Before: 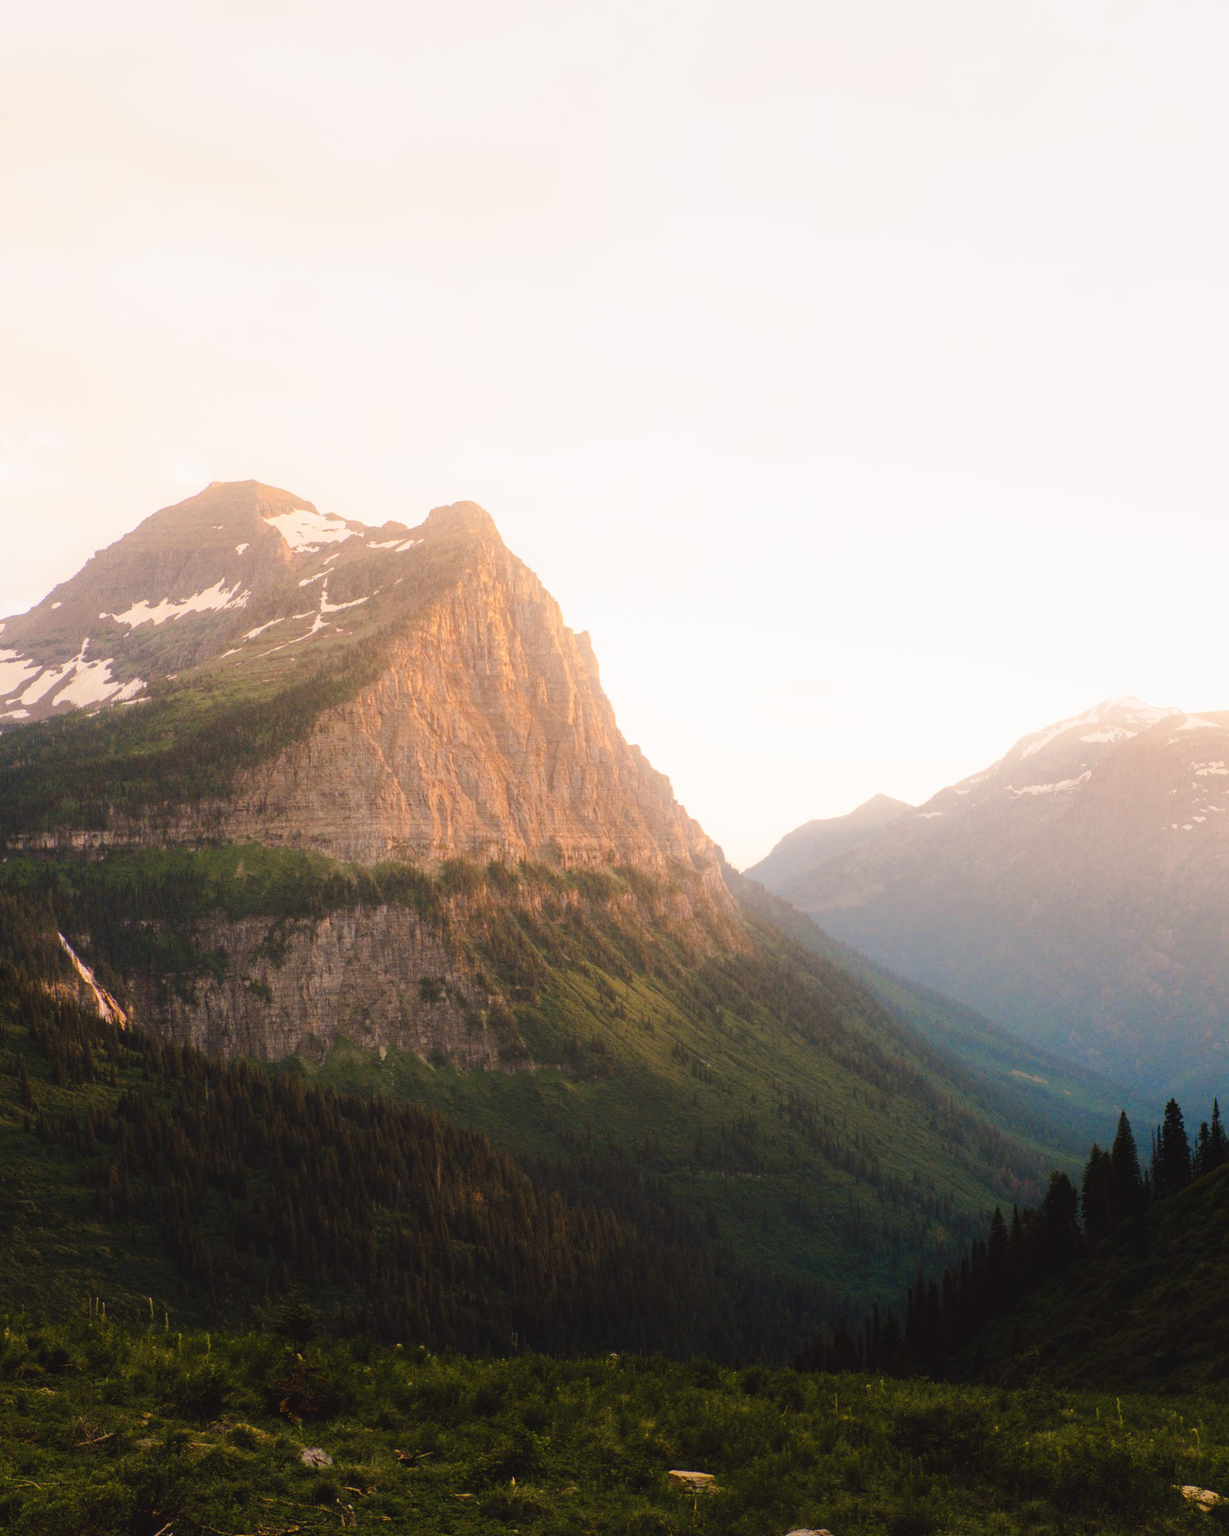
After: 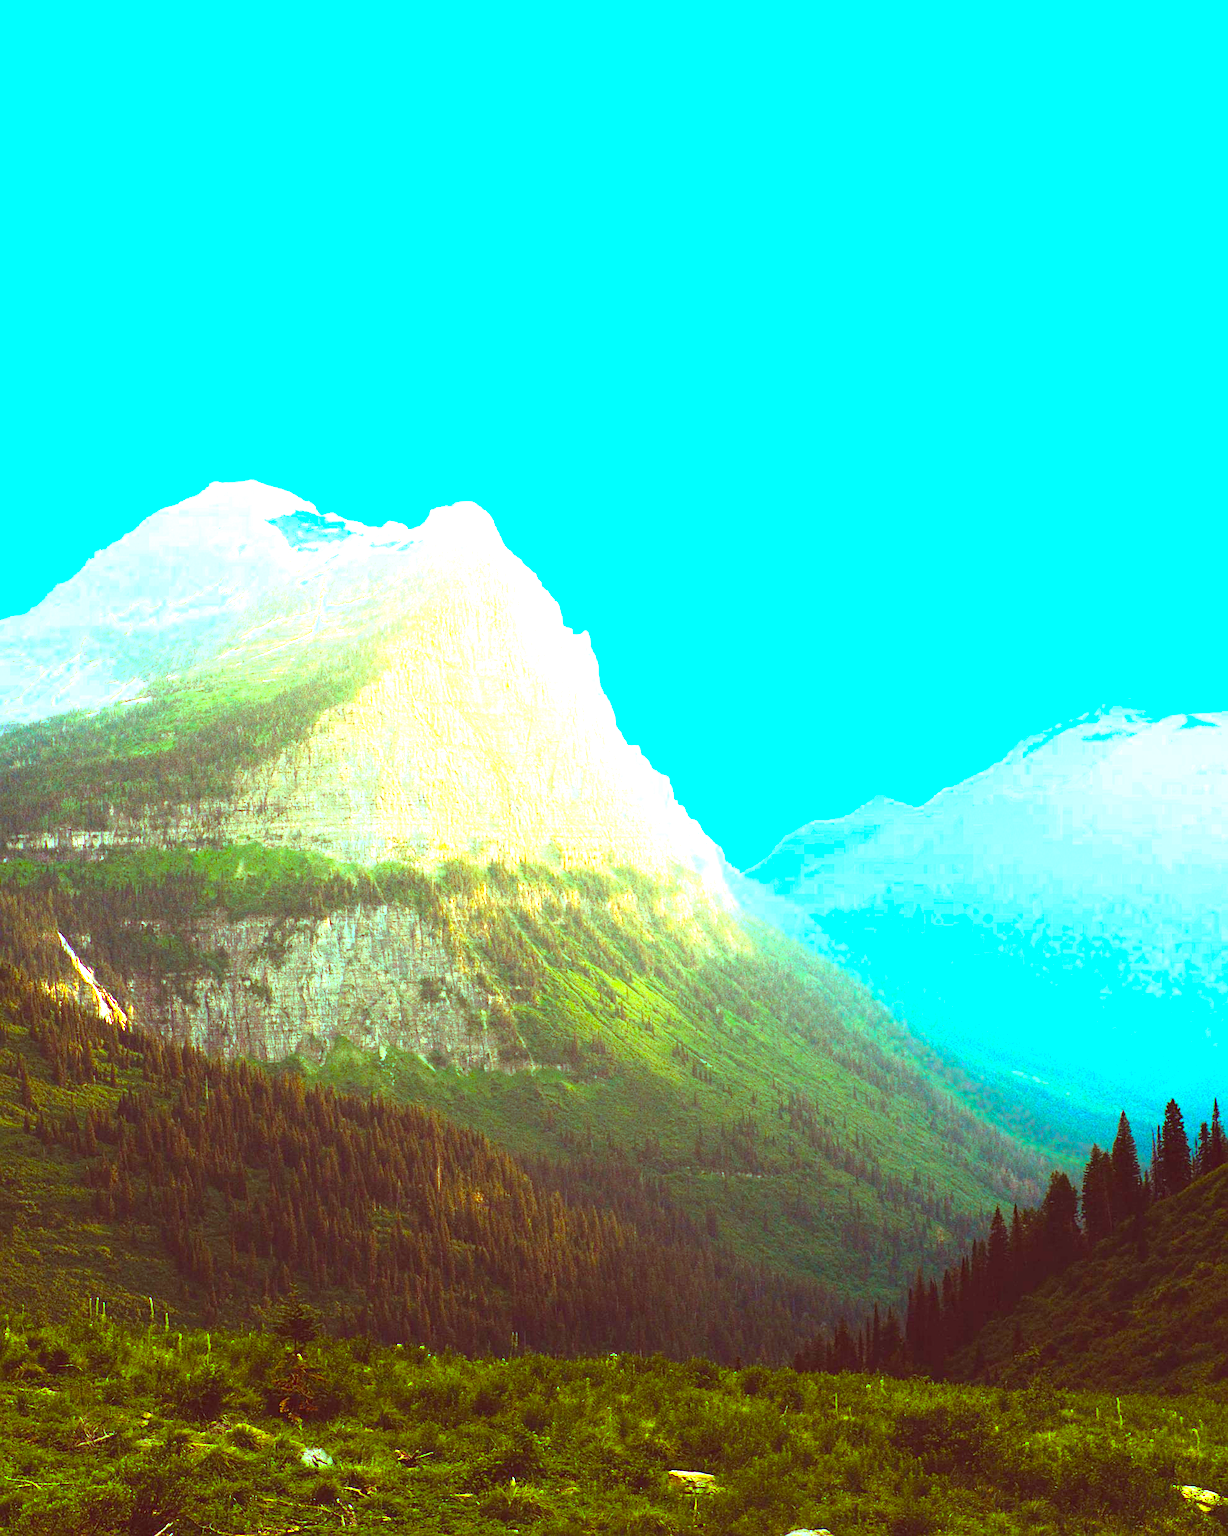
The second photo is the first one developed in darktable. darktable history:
exposure: black level correction 0.001, exposure 1.842 EV, compensate highlight preservation false
sharpen: on, module defaults
color balance rgb: power › hue 61.08°, highlights gain › chroma 7.465%, highlights gain › hue 183.45°, perceptual saturation grading › global saturation 50.298%, perceptual brilliance grading › global brilliance 12.357%
color correction: highlights a* -7.27, highlights b* -0.185, shadows a* 20.84, shadows b* 11.05
